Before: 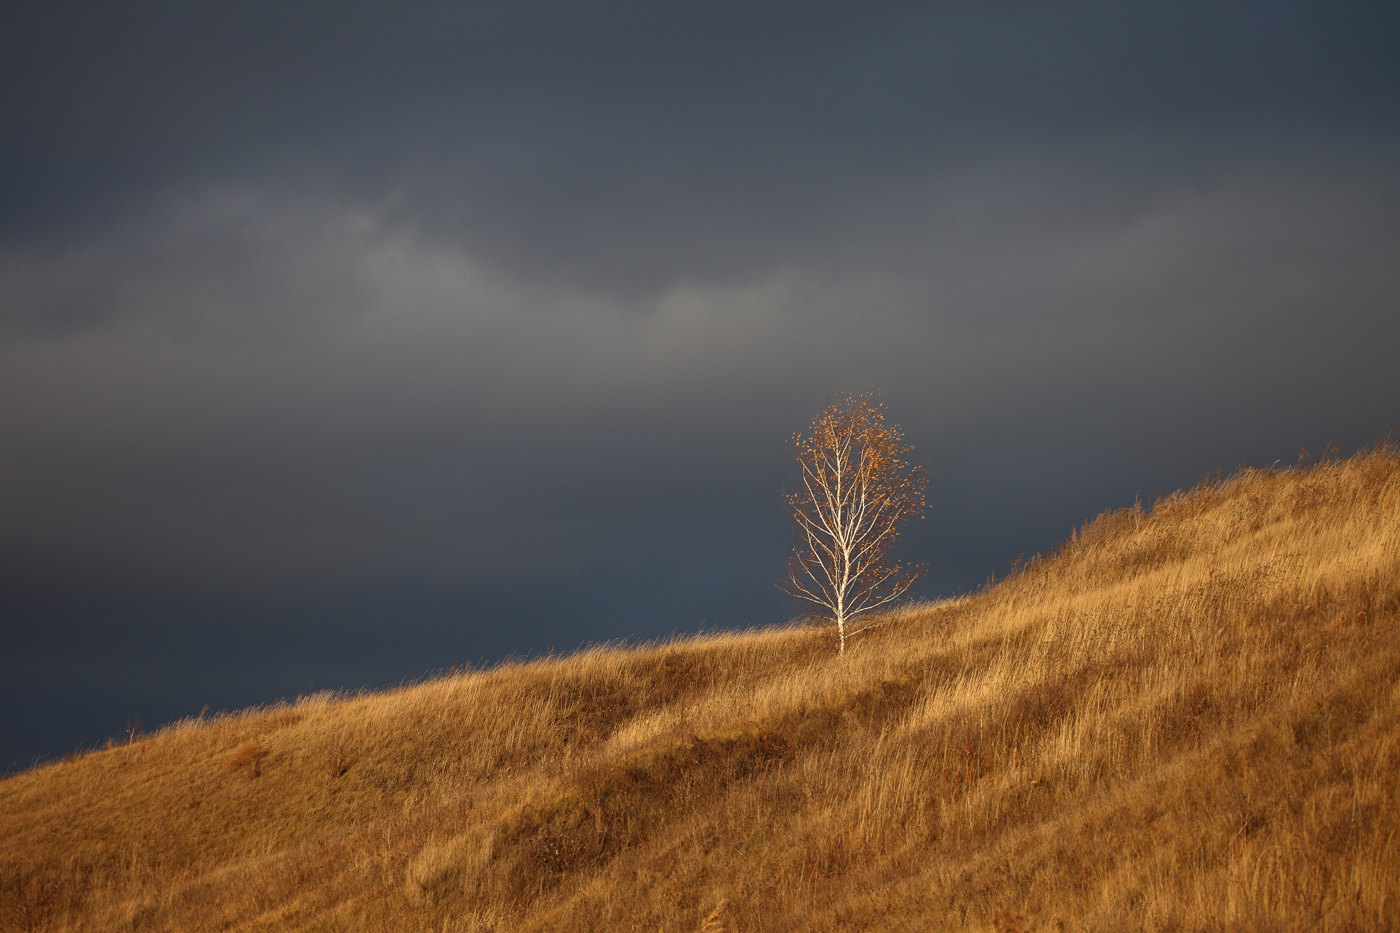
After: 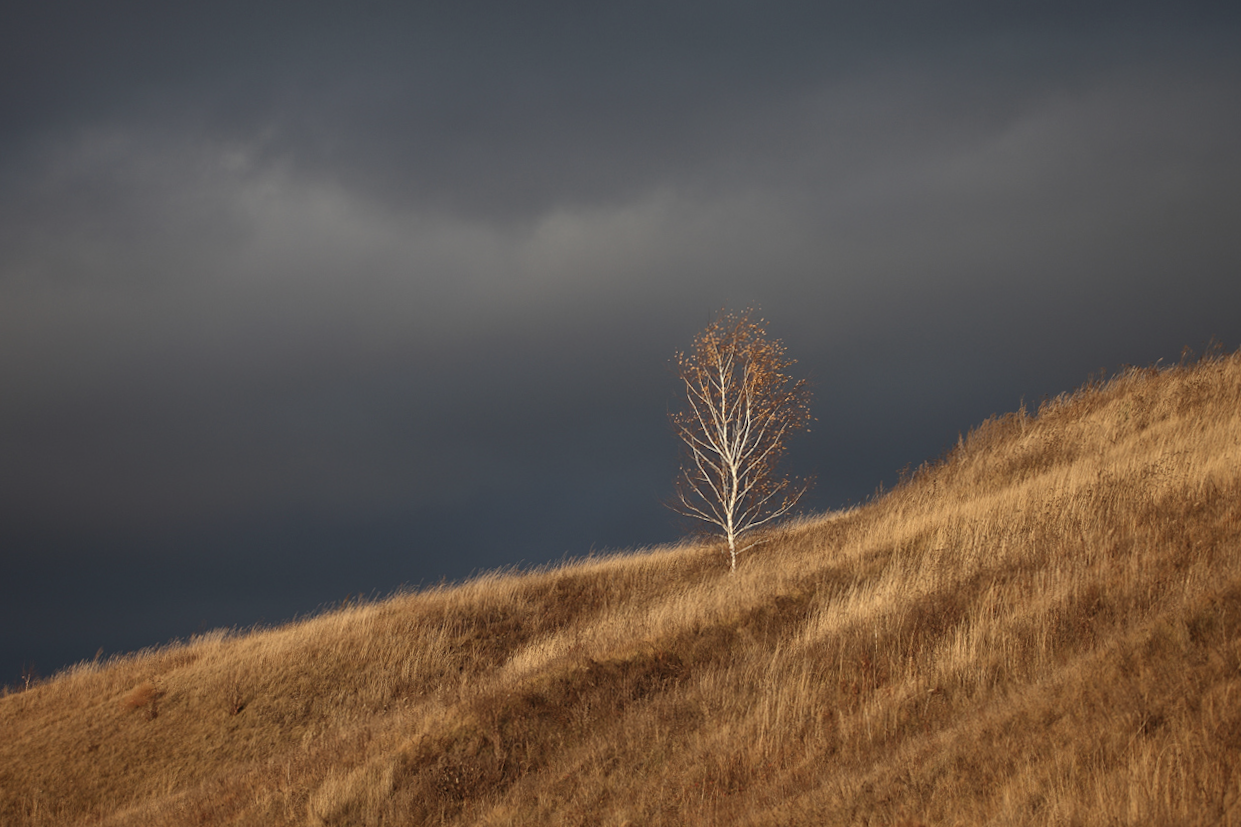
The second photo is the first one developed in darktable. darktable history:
crop and rotate: angle 1.96°, left 5.673%, top 5.673%
rotate and perspective: rotation -0.45°, automatic cropping original format, crop left 0.008, crop right 0.992, crop top 0.012, crop bottom 0.988
contrast brightness saturation: contrast 0.06, brightness -0.01, saturation -0.23
